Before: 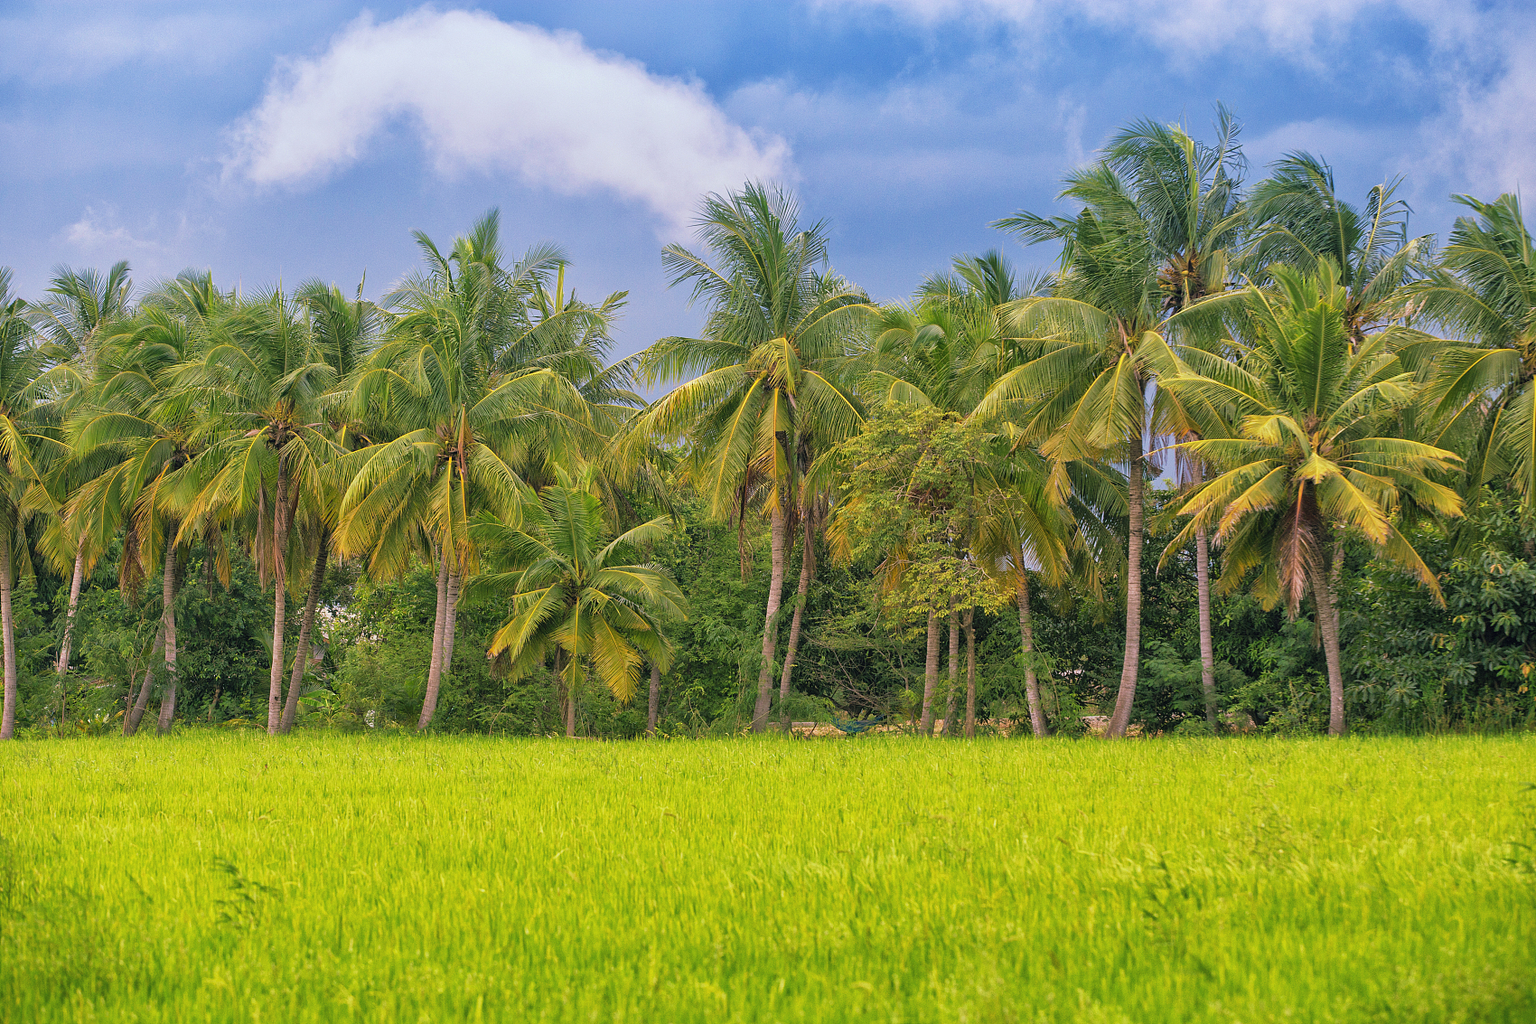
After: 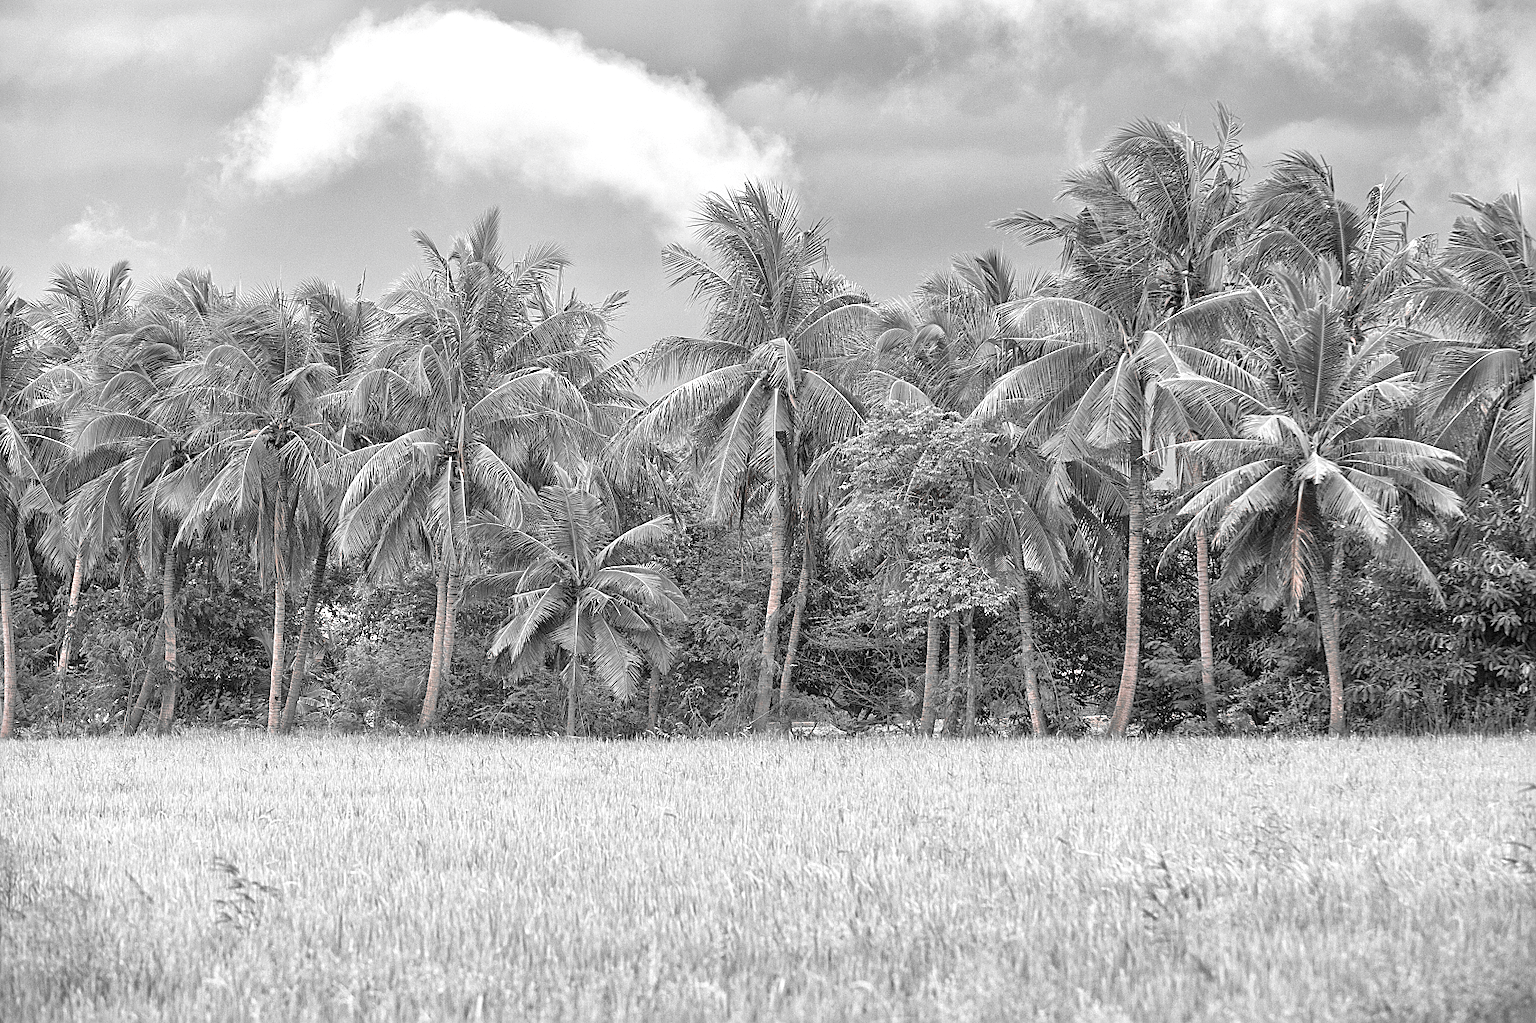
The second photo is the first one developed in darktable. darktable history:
sharpen: on, module defaults
exposure: exposure 0.6 EV, compensate highlight preservation false
color zones: curves: ch1 [(0, 0.006) (0.094, 0.285) (0.171, 0.001) (0.429, 0.001) (0.571, 0.003) (0.714, 0.004) (0.857, 0.004) (1, 0.006)]
